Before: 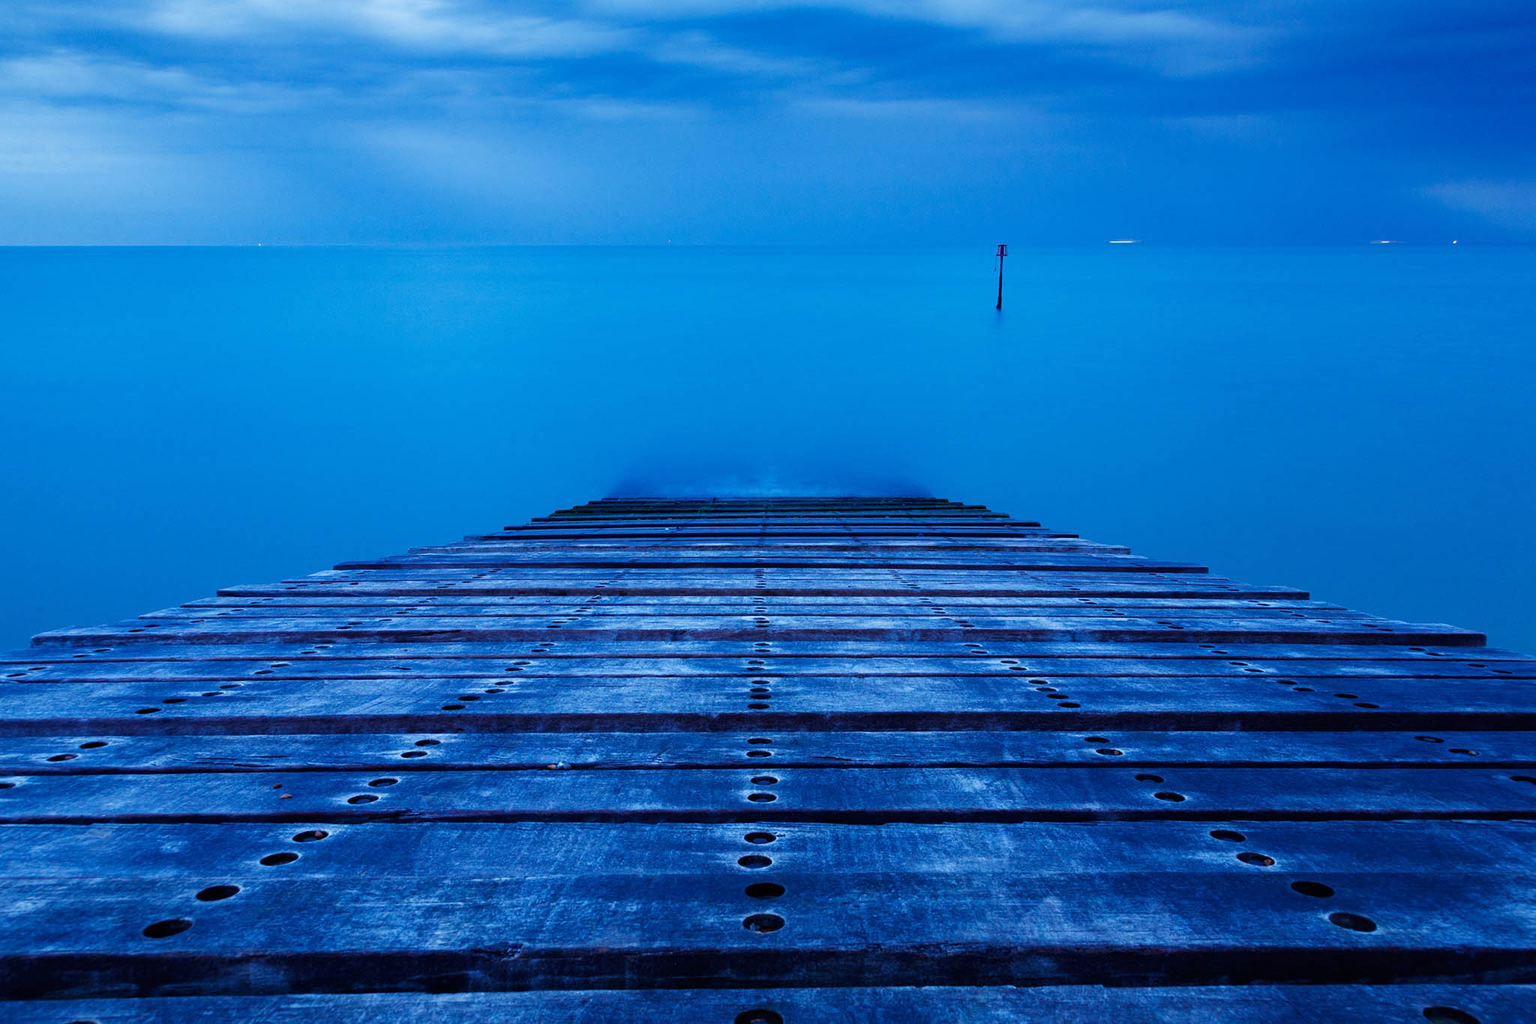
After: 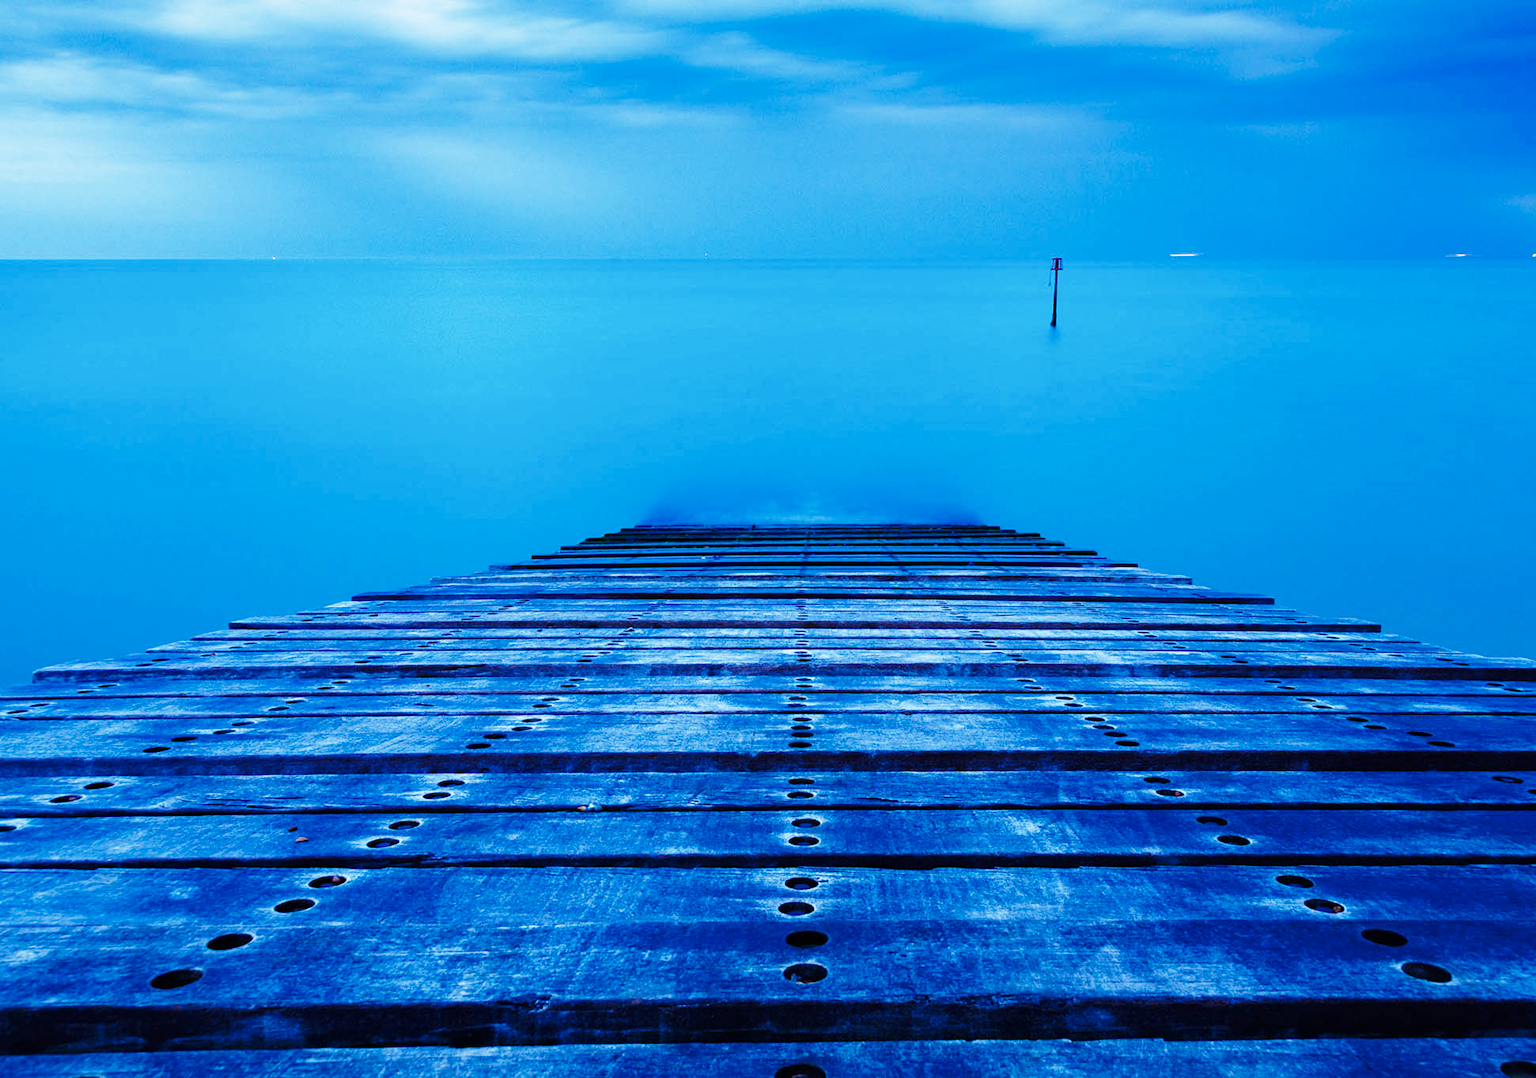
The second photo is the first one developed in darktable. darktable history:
crop and rotate: right 5.167%
base curve: curves: ch0 [(0, 0) (0.028, 0.03) (0.121, 0.232) (0.46, 0.748) (0.859, 0.968) (1, 1)], preserve colors none
color zones: curves: ch0 [(0, 0.5) (0.143, 0.5) (0.286, 0.5) (0.429, 0.5) (0.571, 0.5) (0.714, 0.476) (0.857, 0.5) (1, 0.5)]; ch2 [(0, 0.5) (0.143, 0.5) (0.286, 0.5) (0.429, 0.5) (0.571, 0.5) (0.714, 0.487) (0.857, 0.5) (1, 0.5)]
